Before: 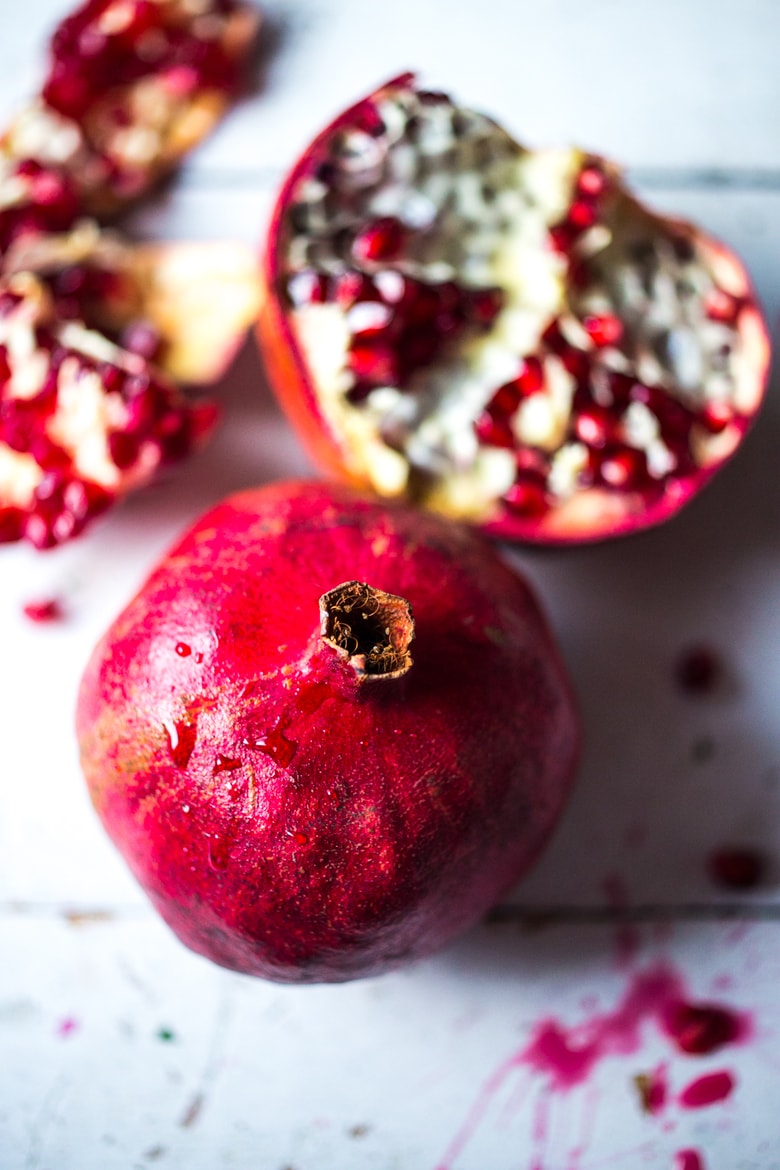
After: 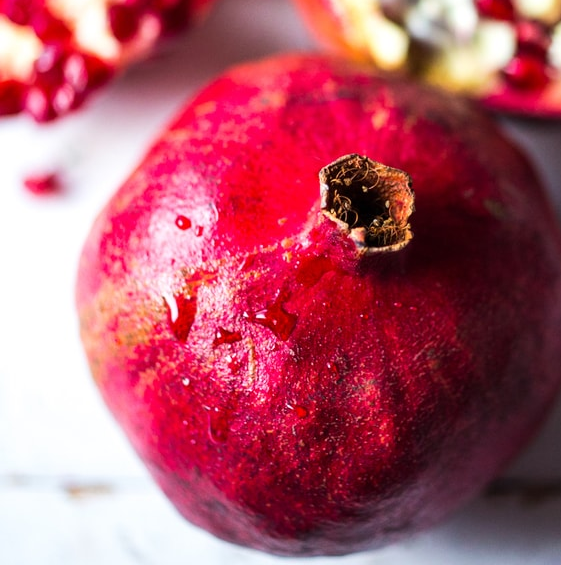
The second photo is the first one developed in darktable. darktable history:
crop: top 36.561%, right 28.063%, bottom 15.135%
